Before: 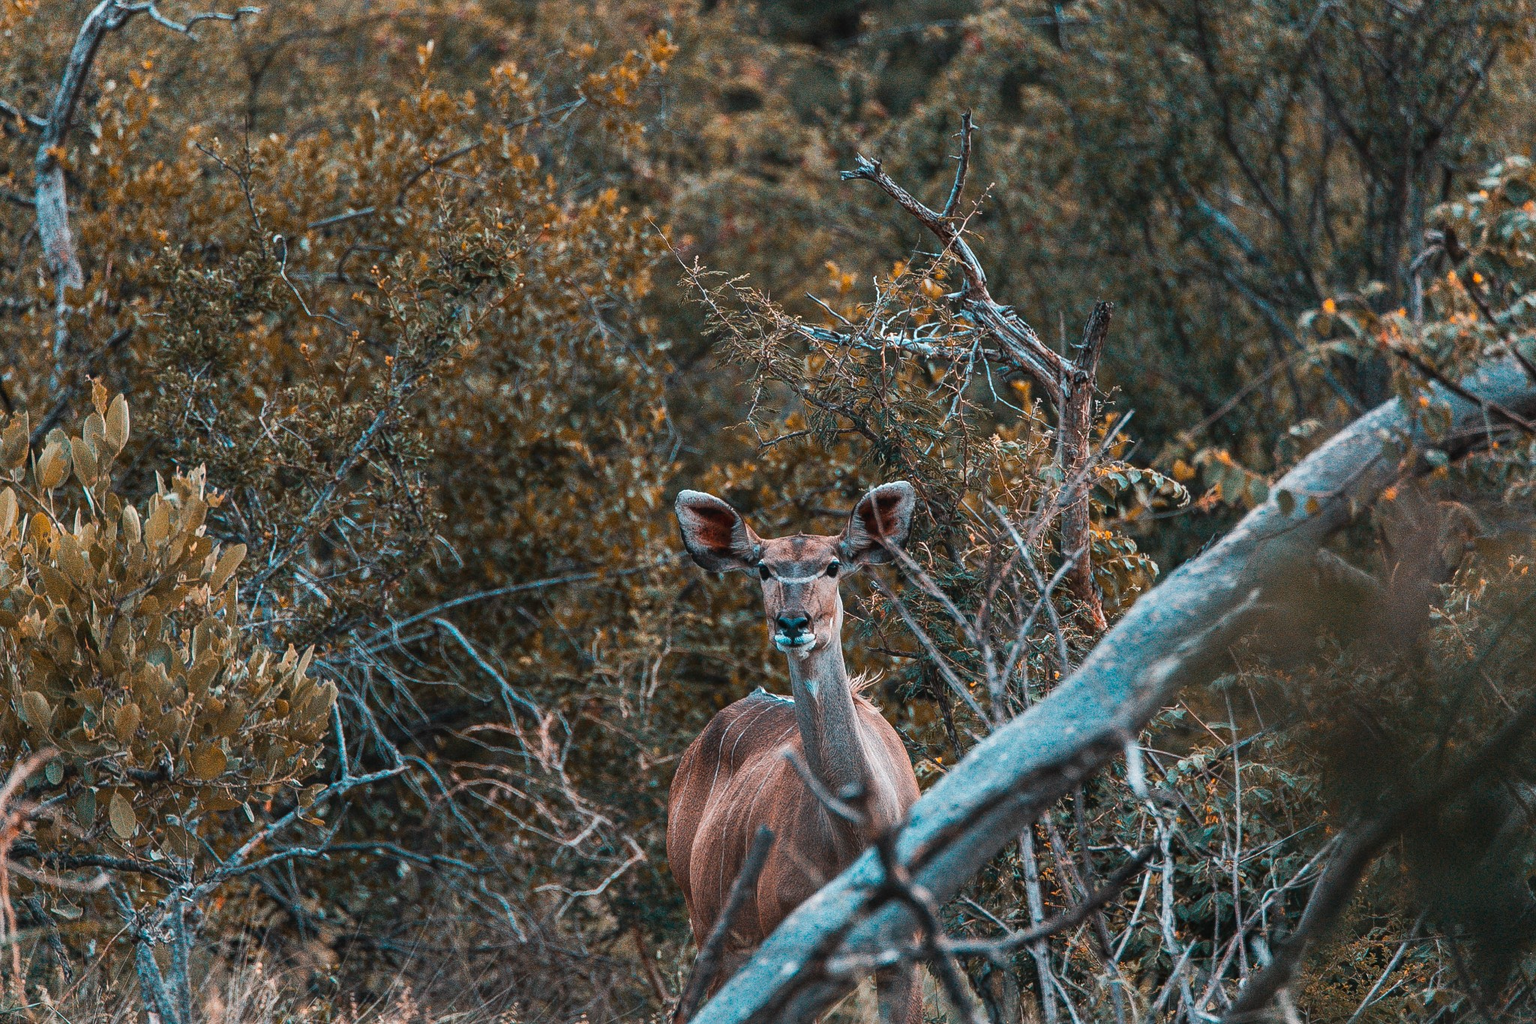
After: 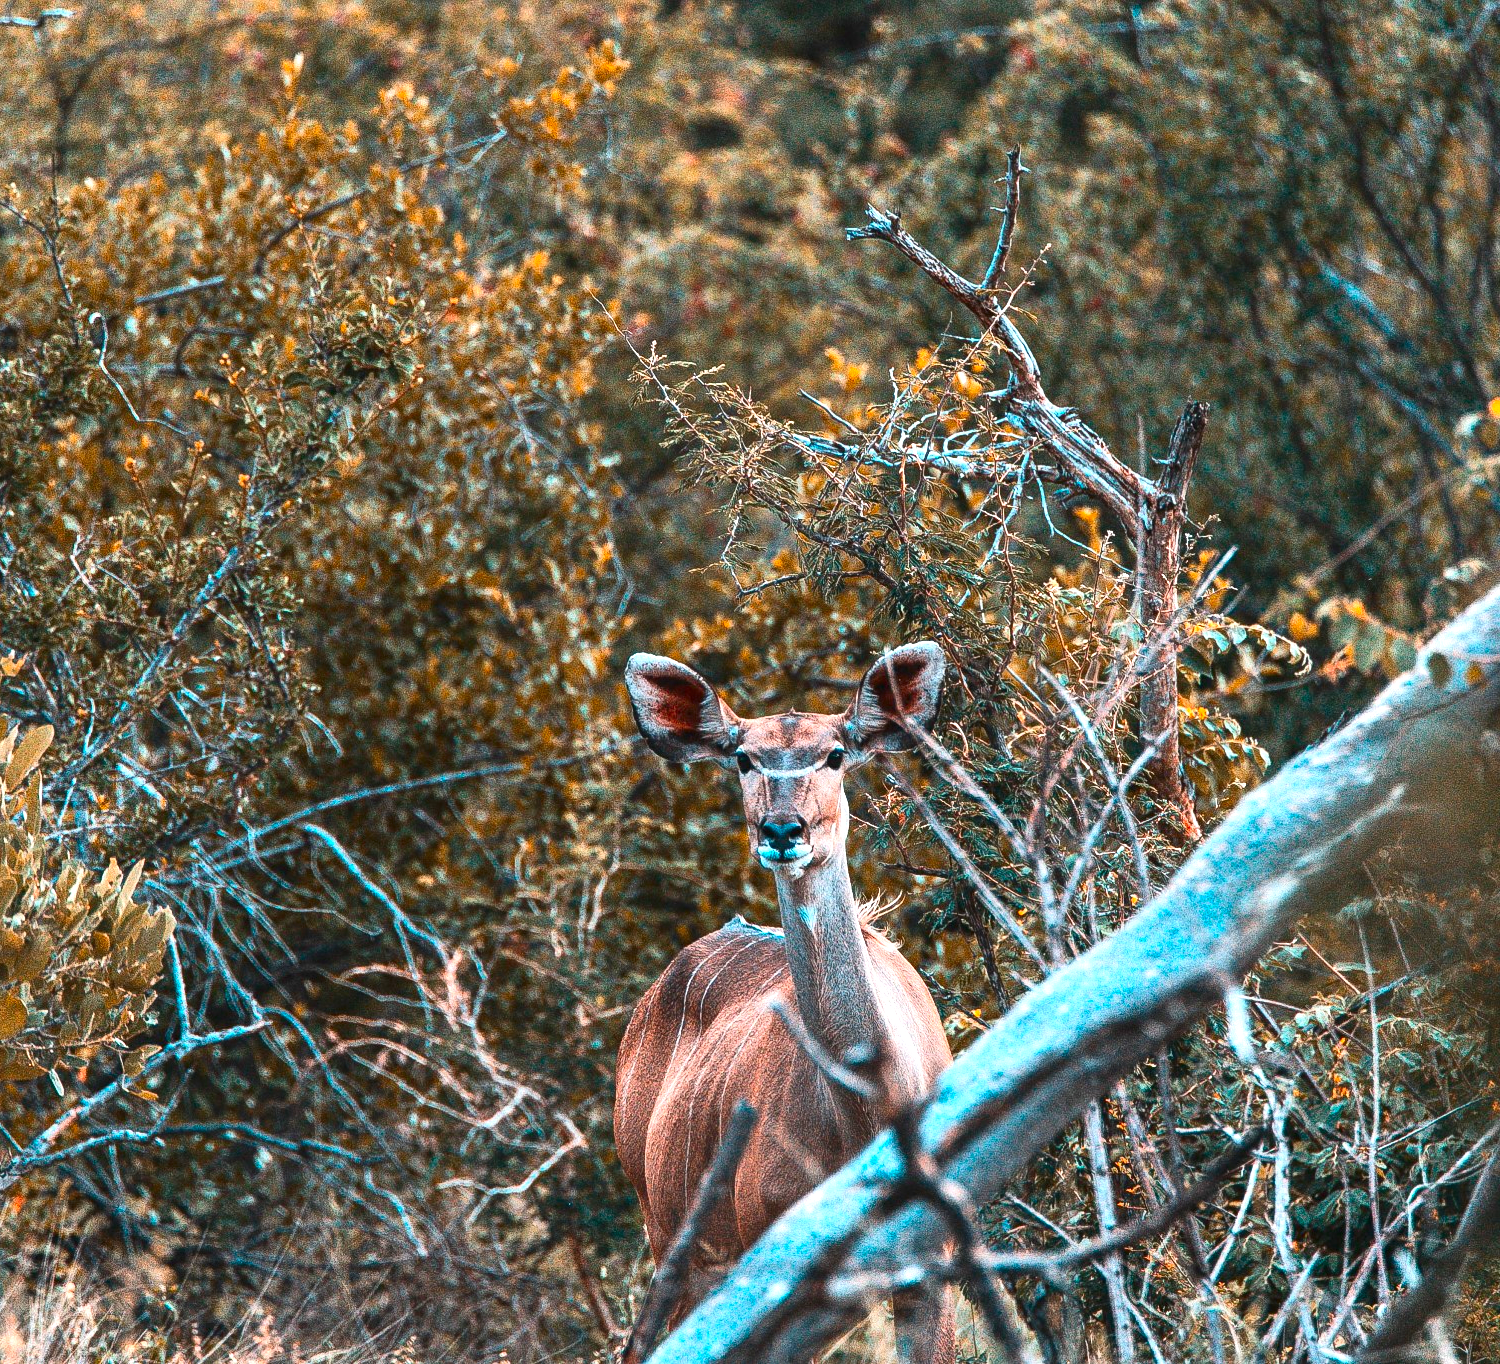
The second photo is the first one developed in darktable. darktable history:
contrast brightness saturation: contrast 0.18, saturation 0.3
crop: left 13.443%, right 13.31%
exposure: black level correction 0, exposure 0.9 EV, compensate highlight preservation false
